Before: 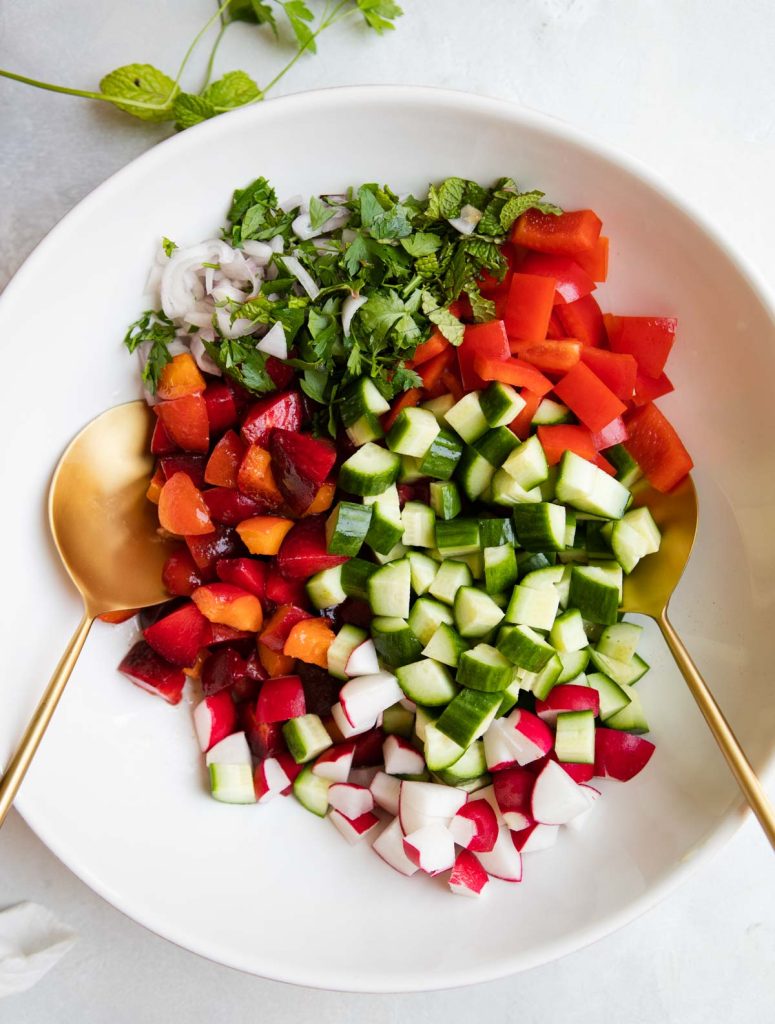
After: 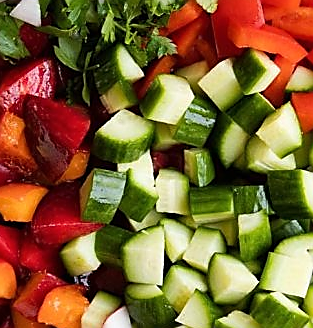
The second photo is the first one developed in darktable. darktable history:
shadows and highlights: shadows 12.1, white point adjustment 1.13, highlights -1.06, soften with gaussian
crop: left 31.751%, top 32.609%, right 27.817%, bottom 35.333%
sharpen: radius 1.394, amount 1.258, threshold 0.742
